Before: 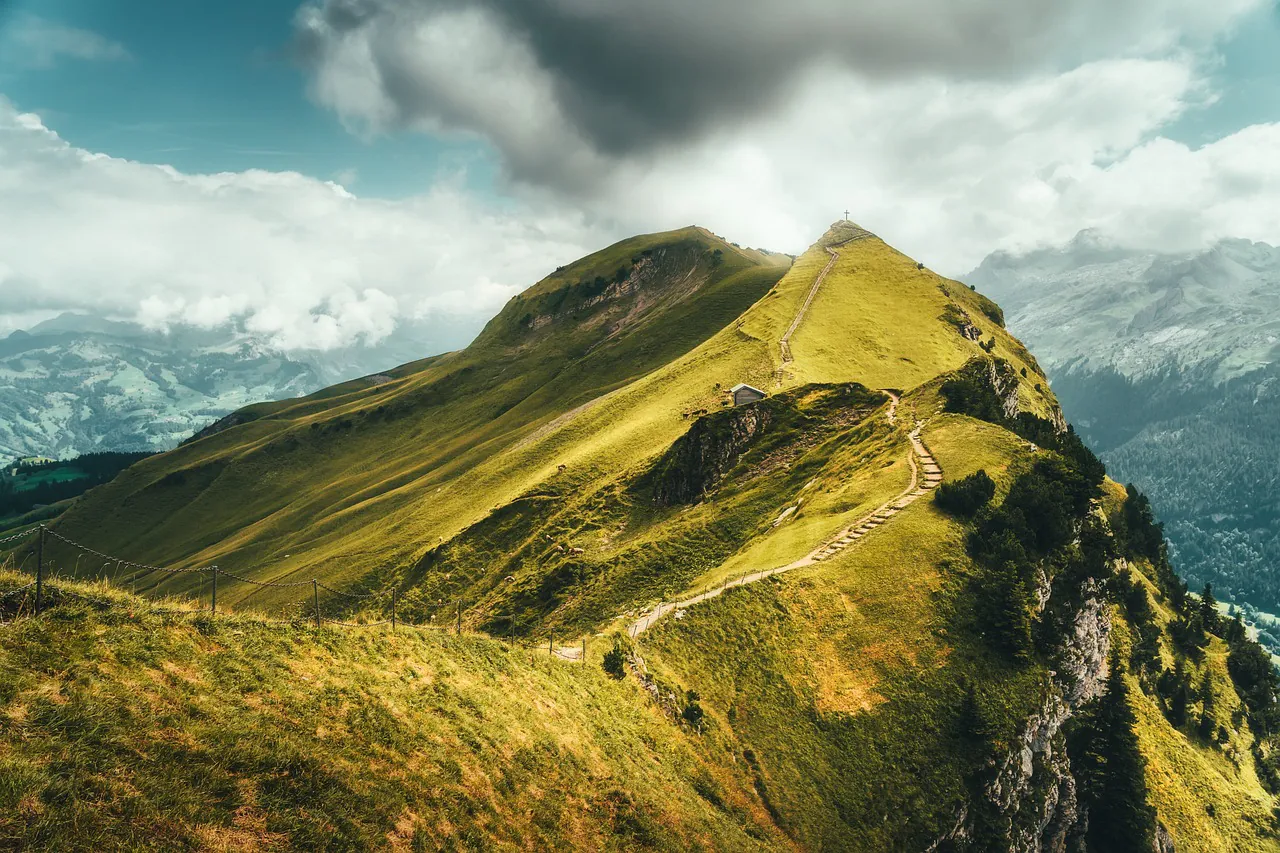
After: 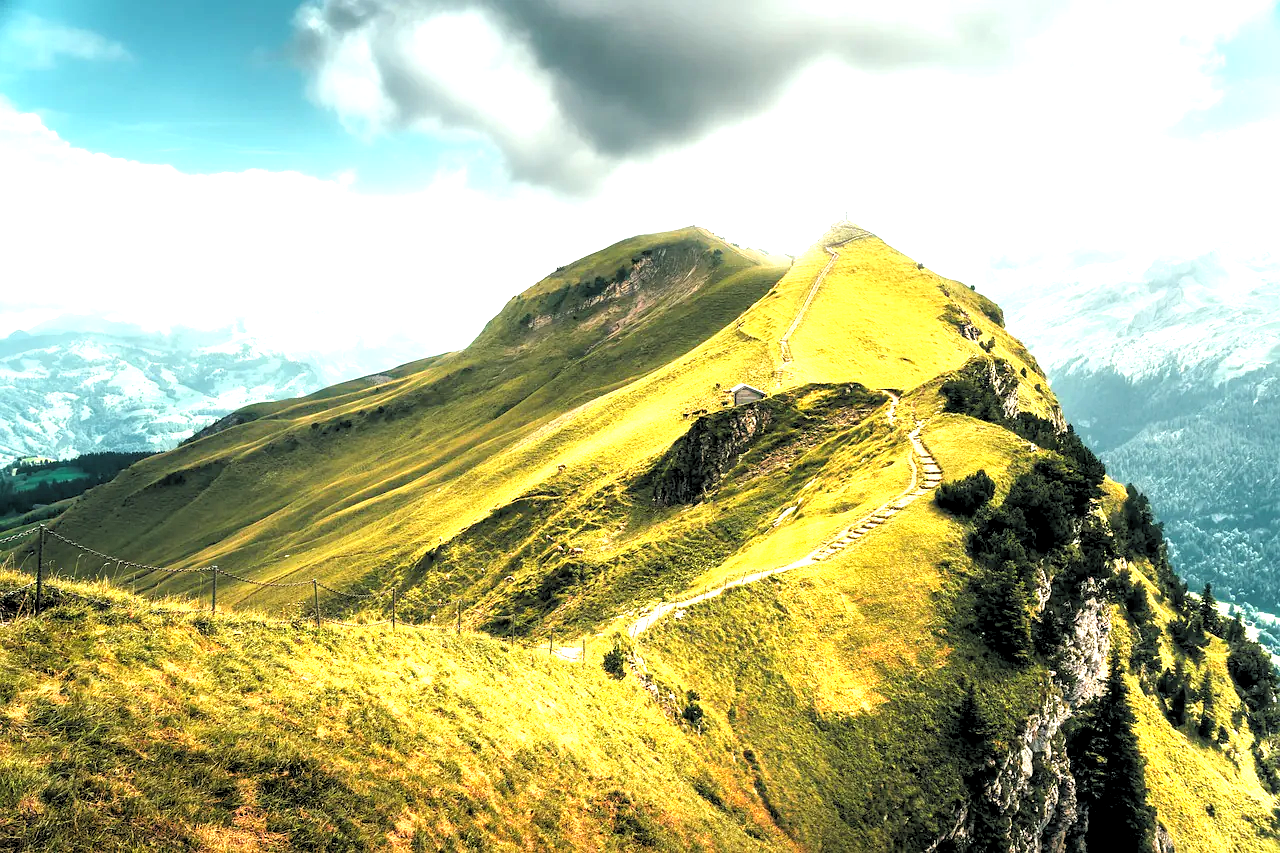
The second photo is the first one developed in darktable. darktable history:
exposure: black level correction 0, exposure 1.3 EV, compensate exposure bias true, compensate highlight preservation false
rgb levels: levels [[0.029, 0.461, 0.922], [0, 0.5, 1], [0, 0.5, 1]]
